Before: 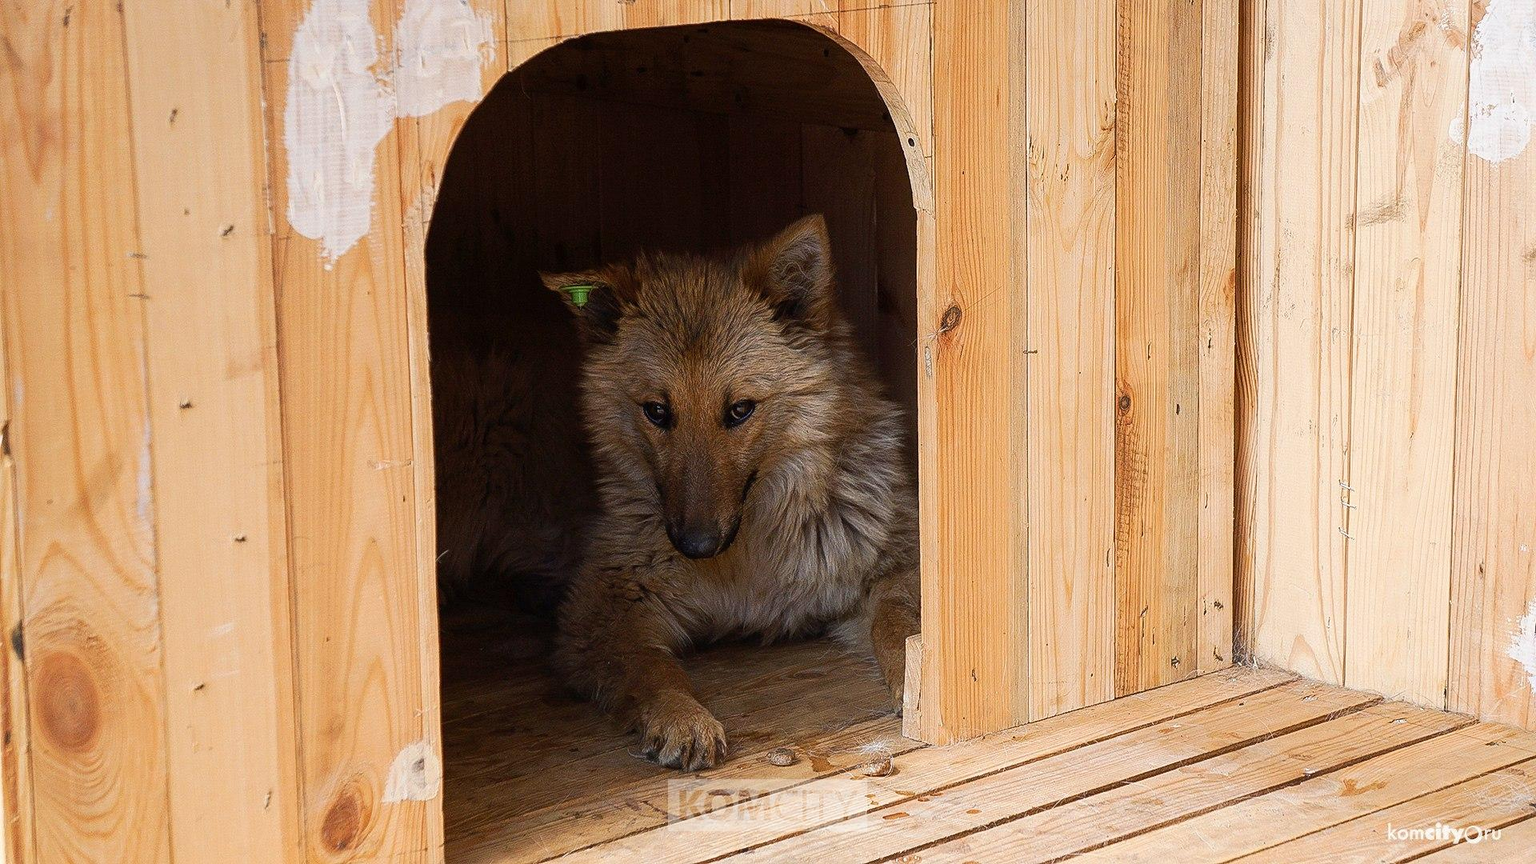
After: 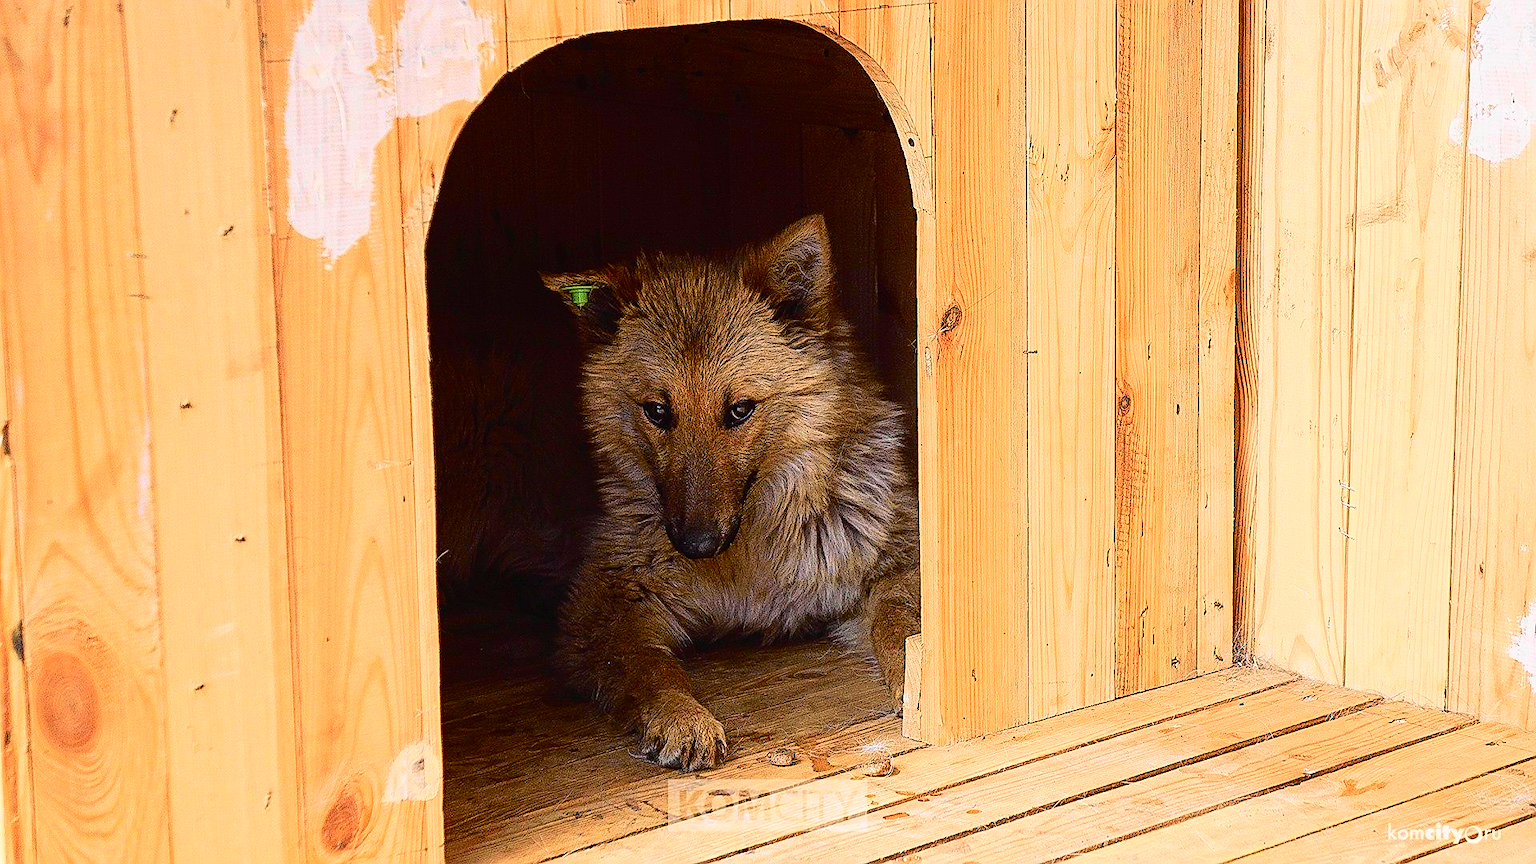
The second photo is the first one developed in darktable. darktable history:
tone curve: curves: ch0 [(0, 0.014) (0.12, 0.096) (0.386, 0.49) (0.54, 0.684) (0.751, 0.855) (0.89, 0.943) (0.998, 0.989)]; ch1 [(0, 0) (0.133, 0.099) (0.437, 0.41) (0.5, 0.5) (0.517, 0.536) (0.548, 0.575) (0.582, 0.631) (0.627, 0.688) (0.836, 0.868) (1, 1)]; ch2 [(0, 0) (0.374, 0.341) (0.456, 0.443) (0.478, 0.49) (0.501, 0.5) (0.528, 0.538) (0.55, 0.6) (0.572, 0.63) (0.702, 0.765) (1, 1)], color space Lab, independent channels, preserve colors none
sharpen: on, module defaults
